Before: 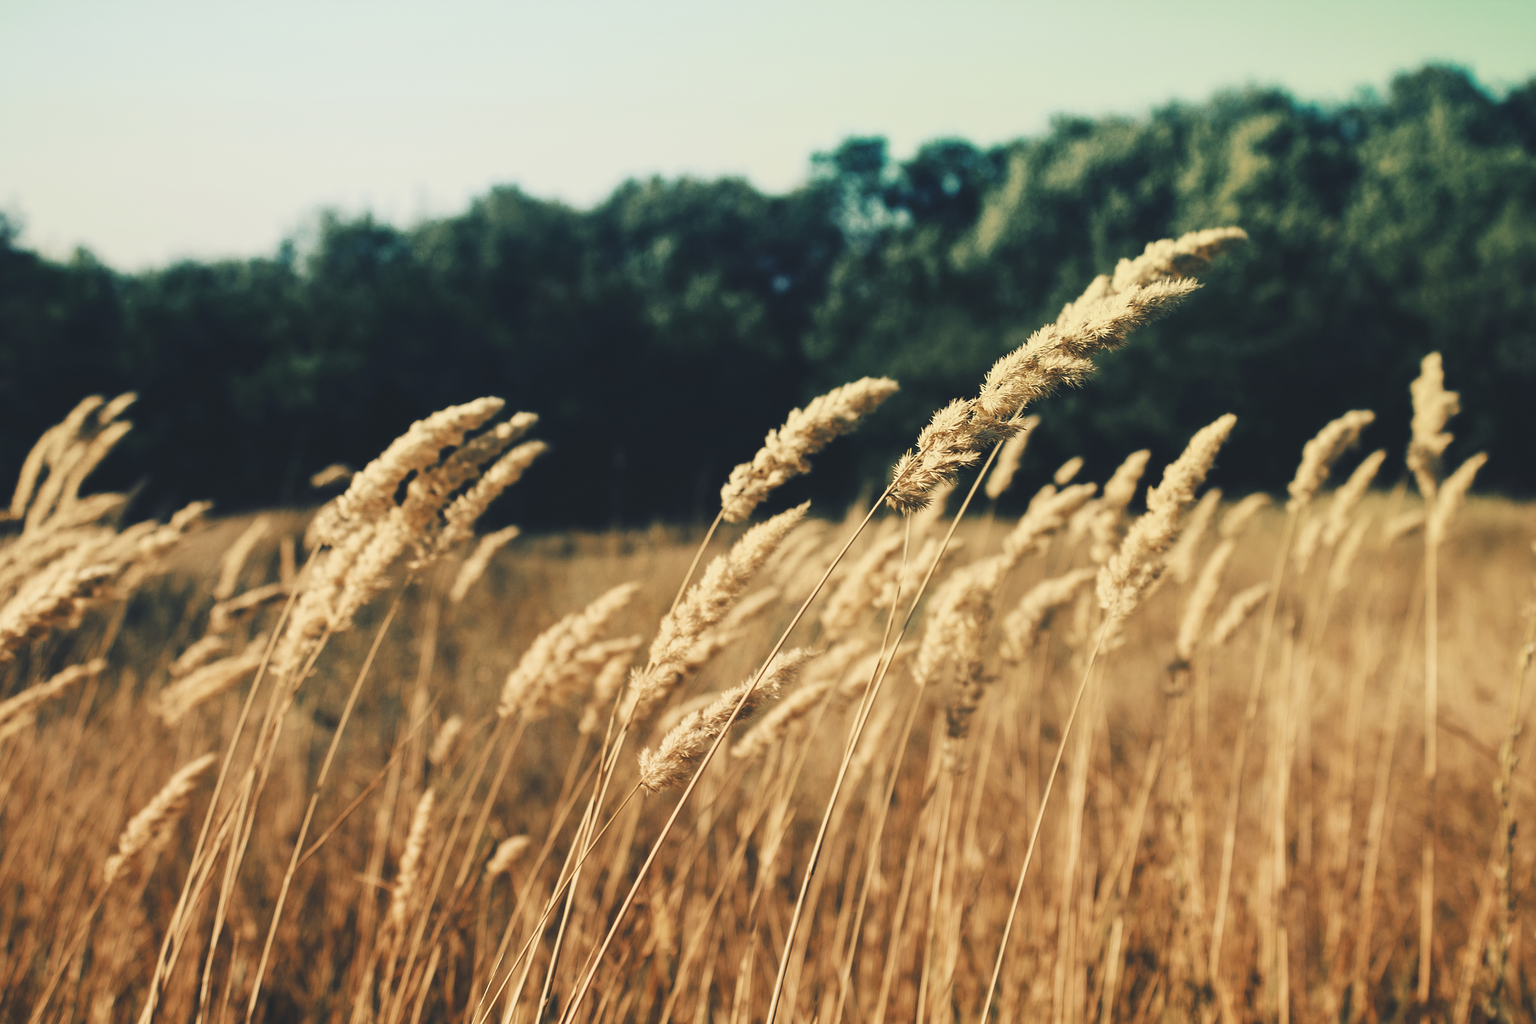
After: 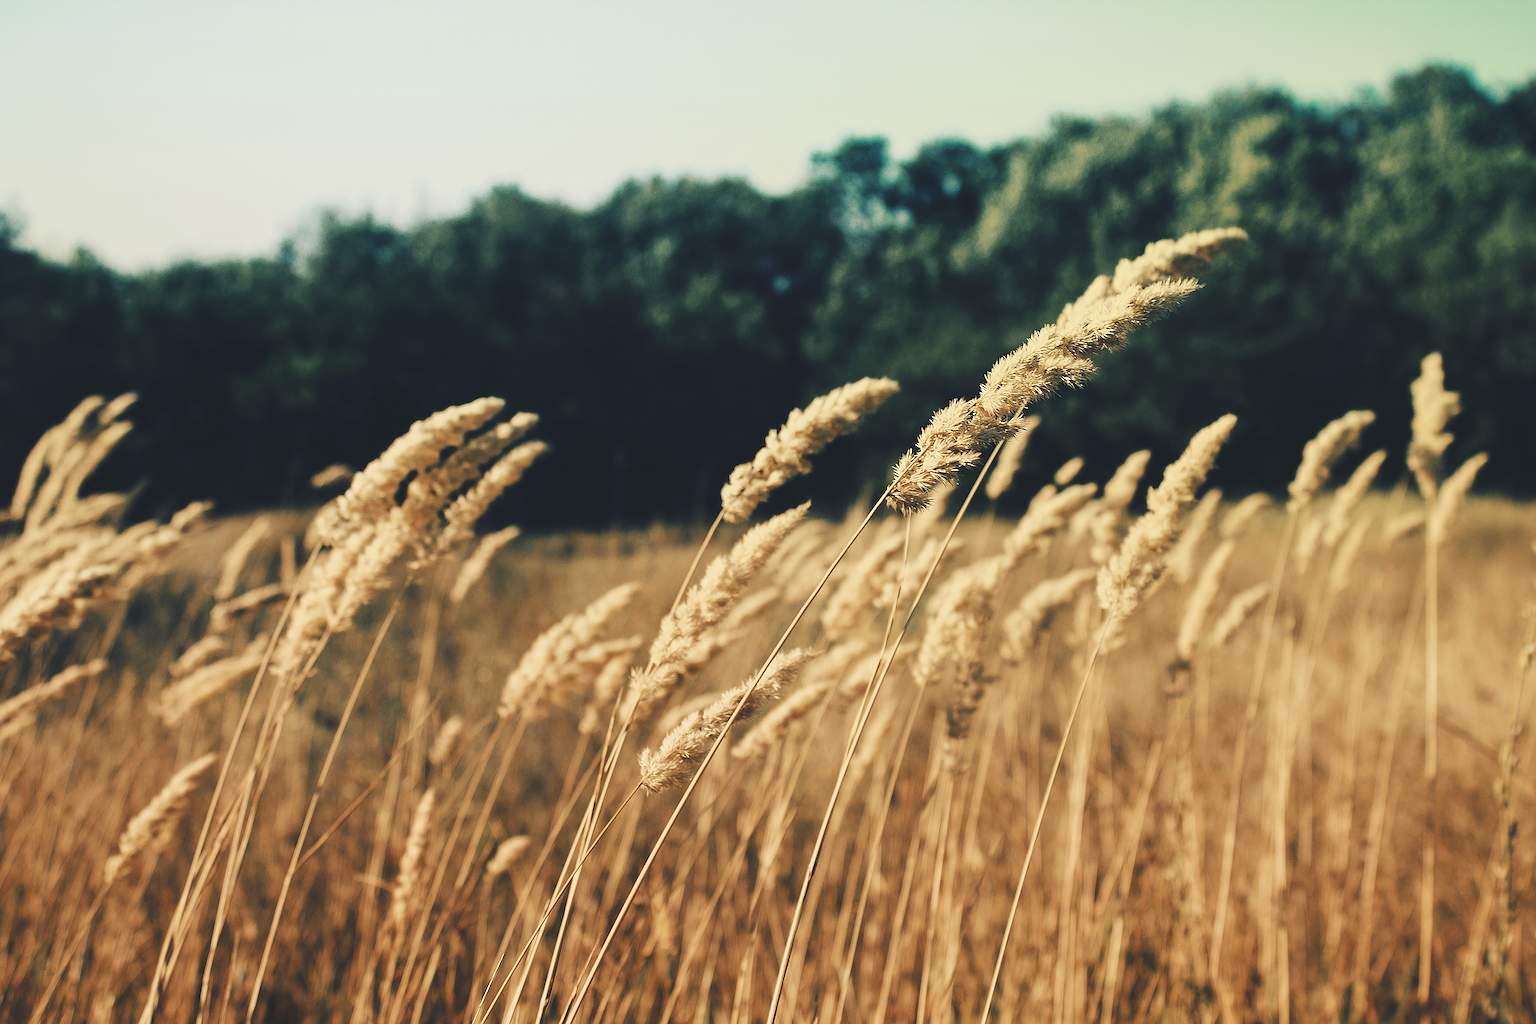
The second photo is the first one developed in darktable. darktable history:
sharpen: radius 1.375, amount 1.262, threshold 0.606
